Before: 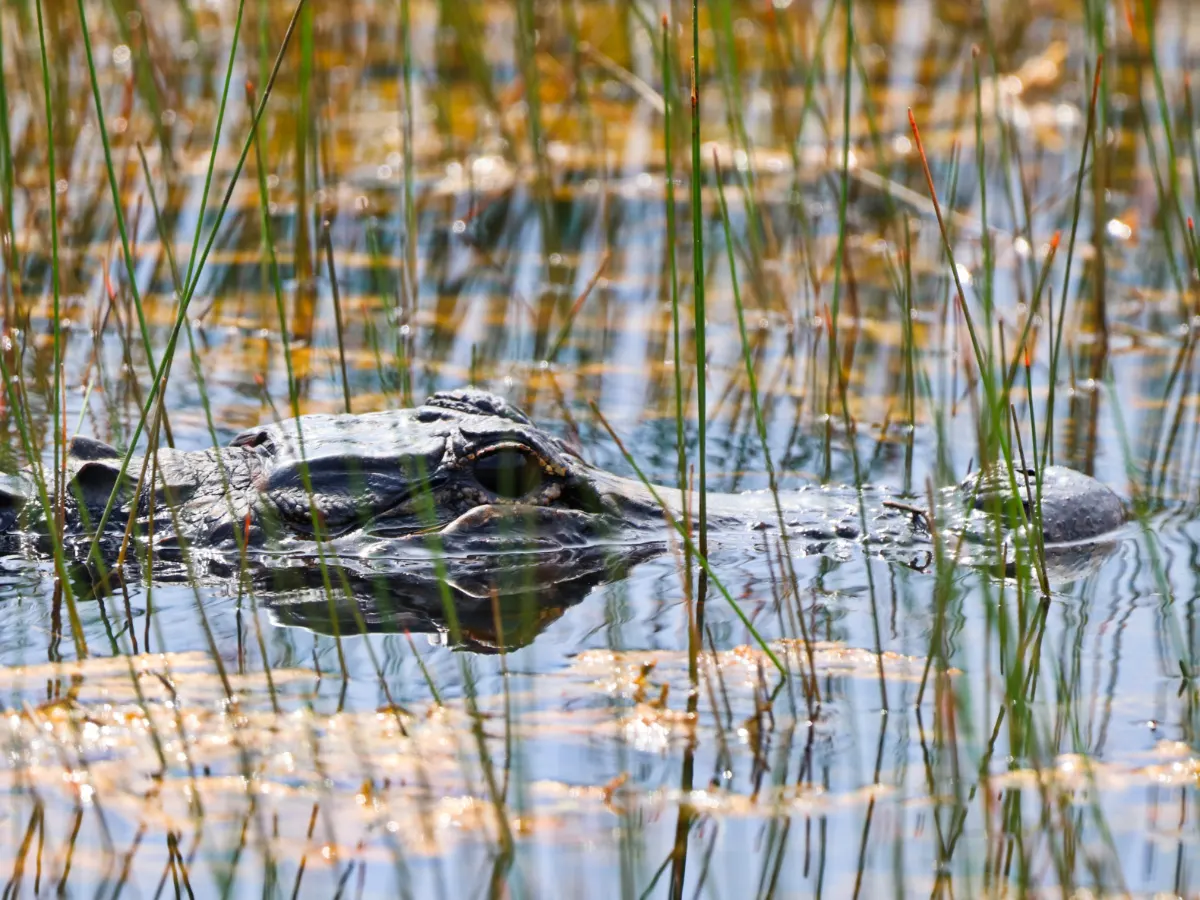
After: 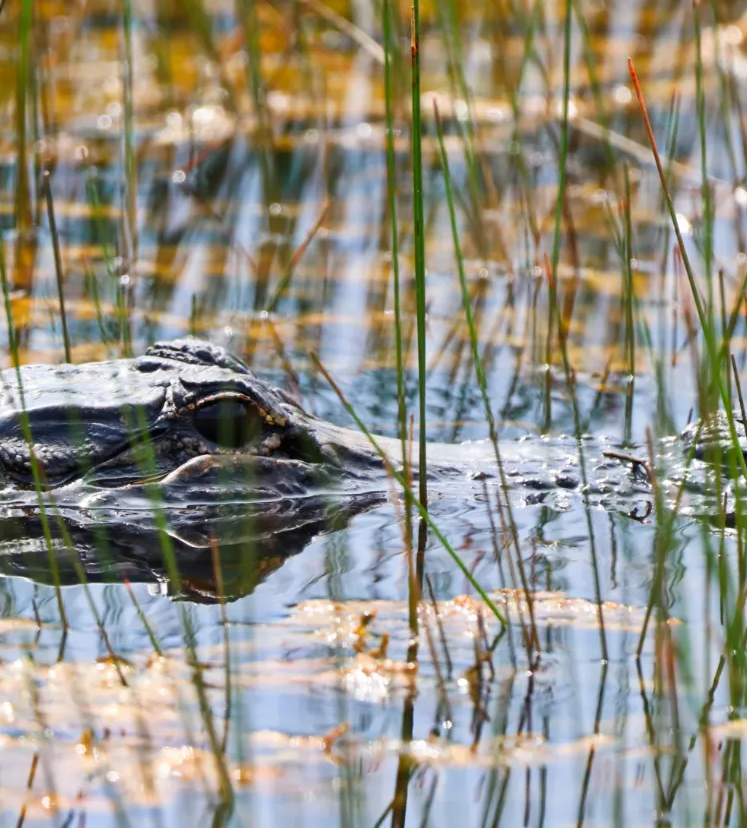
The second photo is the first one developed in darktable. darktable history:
crop and rotate: left 23.398%, top 5.631%, right 14.345%, bottom 2.353%
